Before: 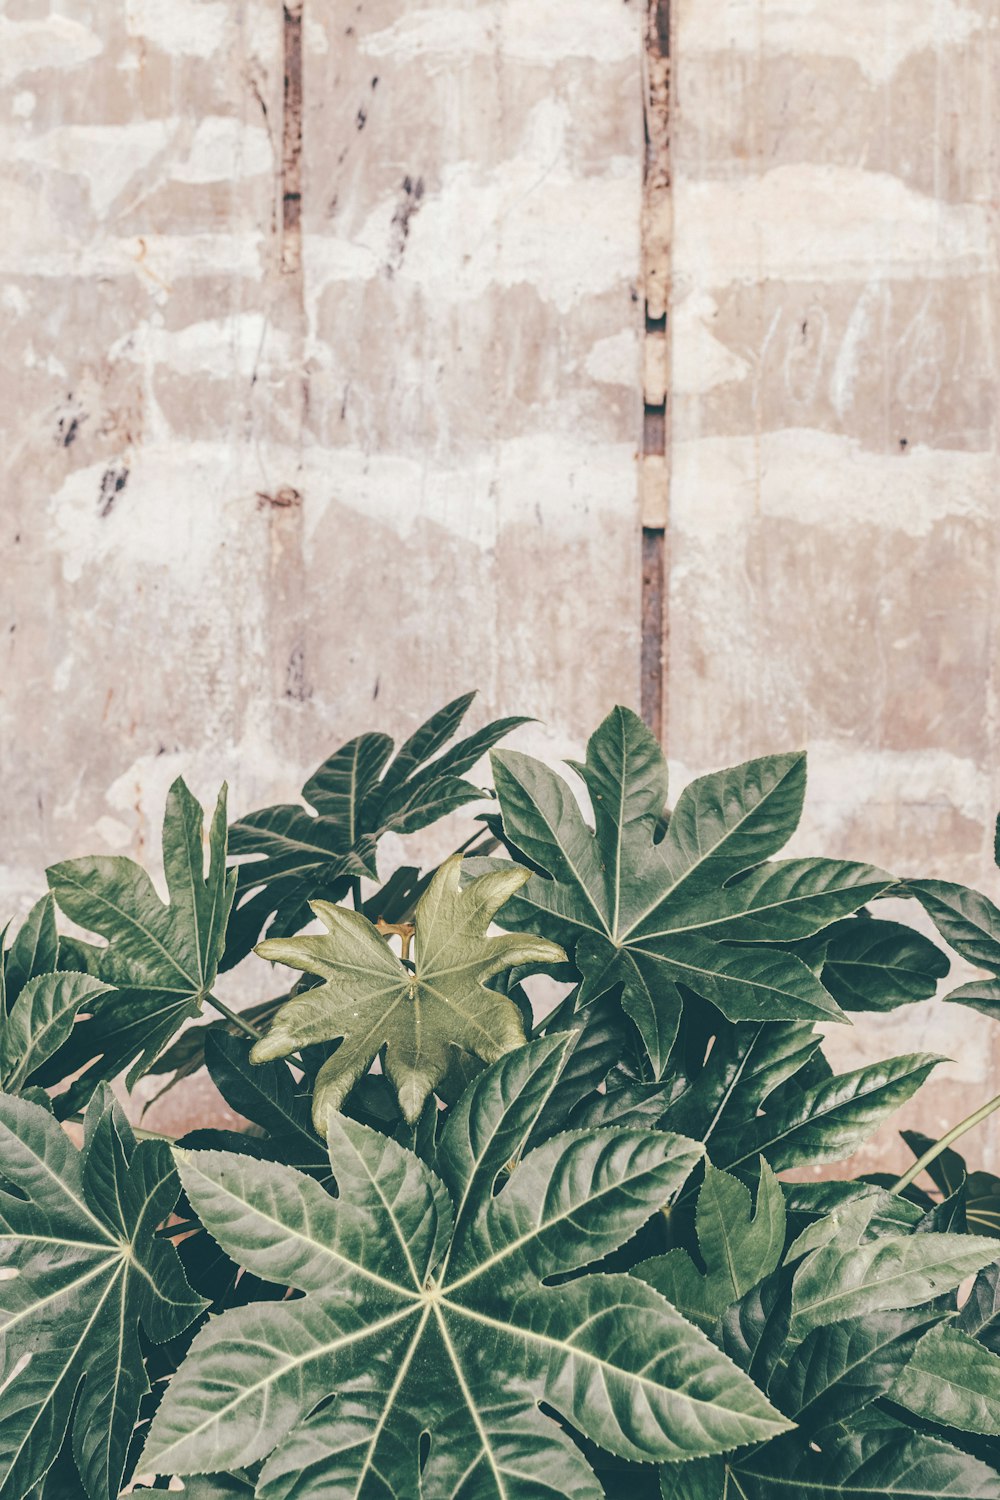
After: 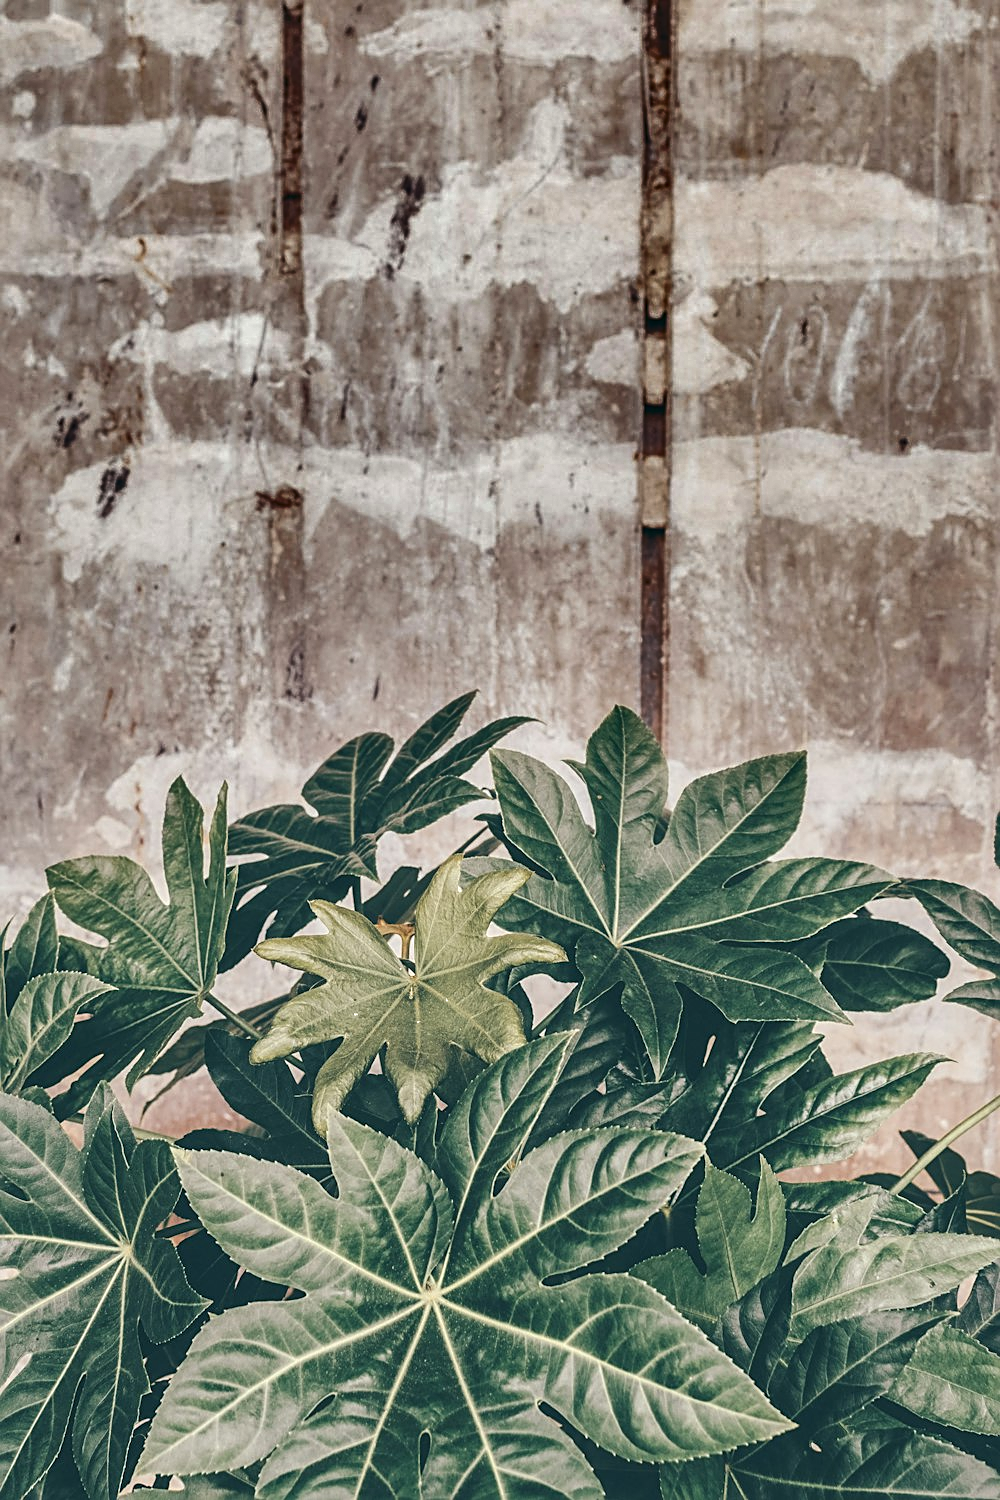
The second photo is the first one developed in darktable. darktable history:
shadows and highlights: shadows 24.53, highlights -79.53, soften with gaussian
local contrast: highlights 100%, shadows 99%, detail 119%, midtone range 0.2
sharpen: on, module defaults
